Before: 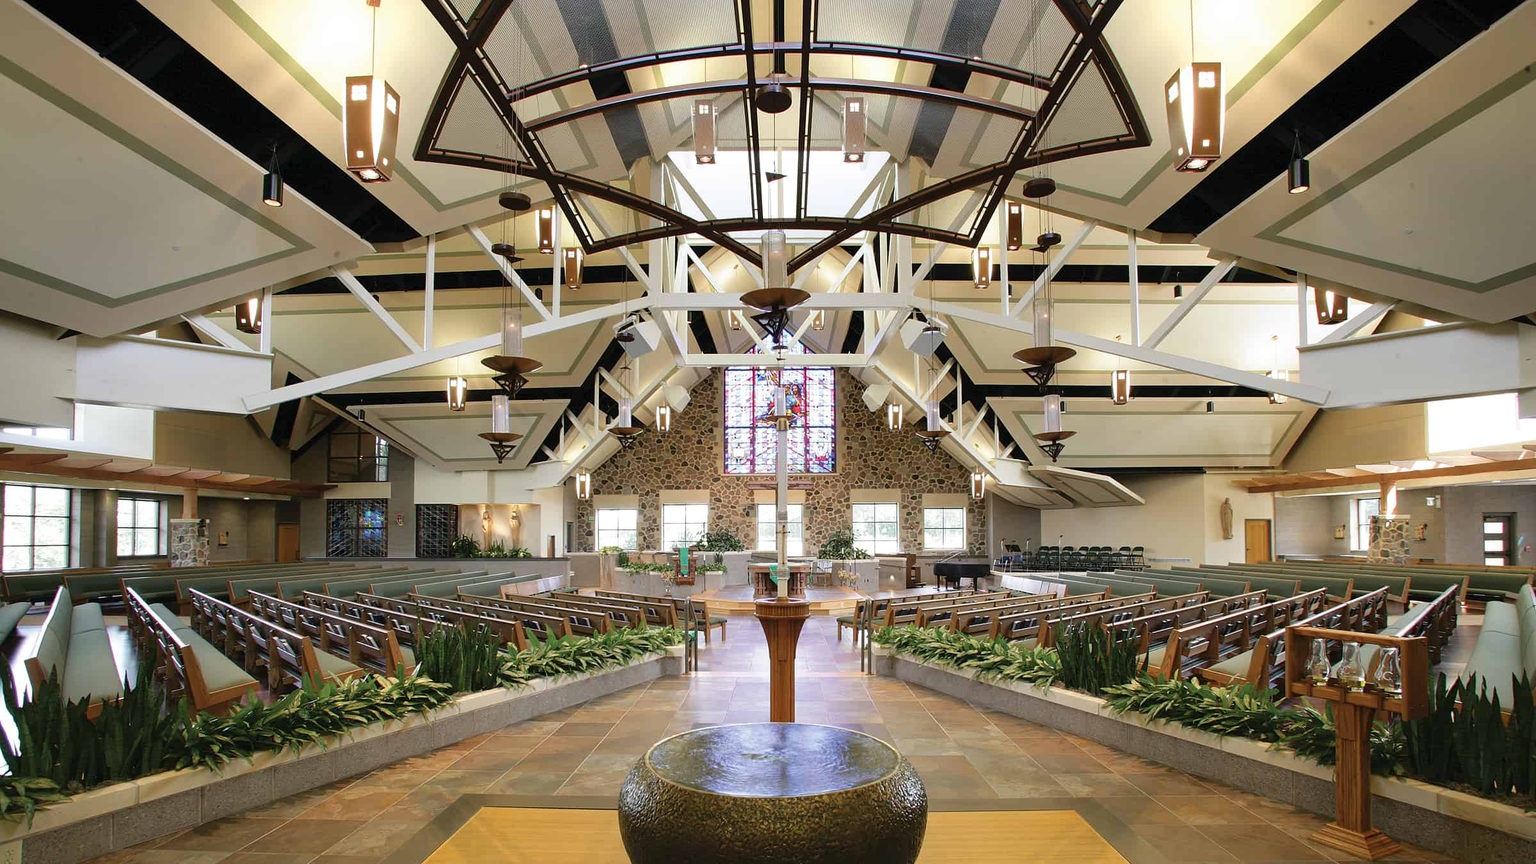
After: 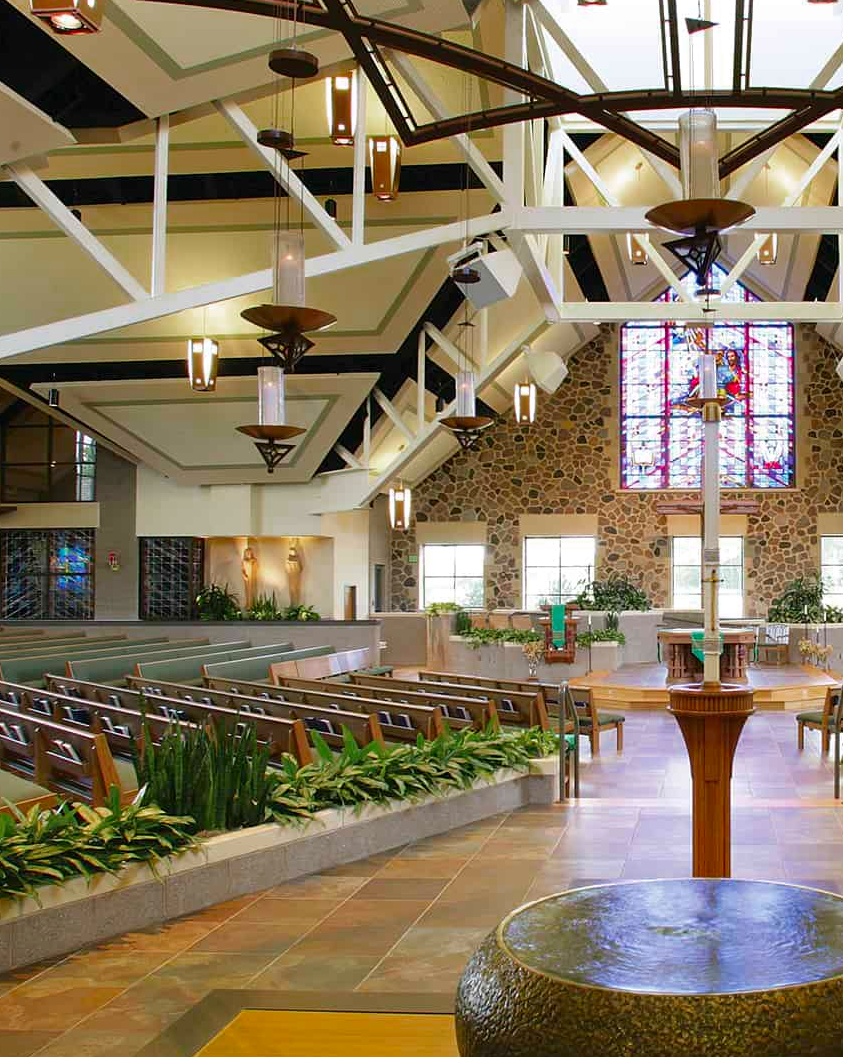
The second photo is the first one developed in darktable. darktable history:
crop and rotate: left 21.328%, top 18.665%, right 43.521%, bottom 3.006%
color zones: curves: ch0 [(0, 0.425) (0.143, 0.422) (0.286, 0.42) (0.429, 0.419) (0.571, 0.419) (0.714, 0.42) (0.857, 0.422) (1, 0.425)]; ch1 [(0, 0.666) (0.143, 0.669) (0.286, 0.671) (0.429, 0.67) (0.571, 0.67) (0.714, 0.67) (0.857, 0.67) (1, 0.666)]
